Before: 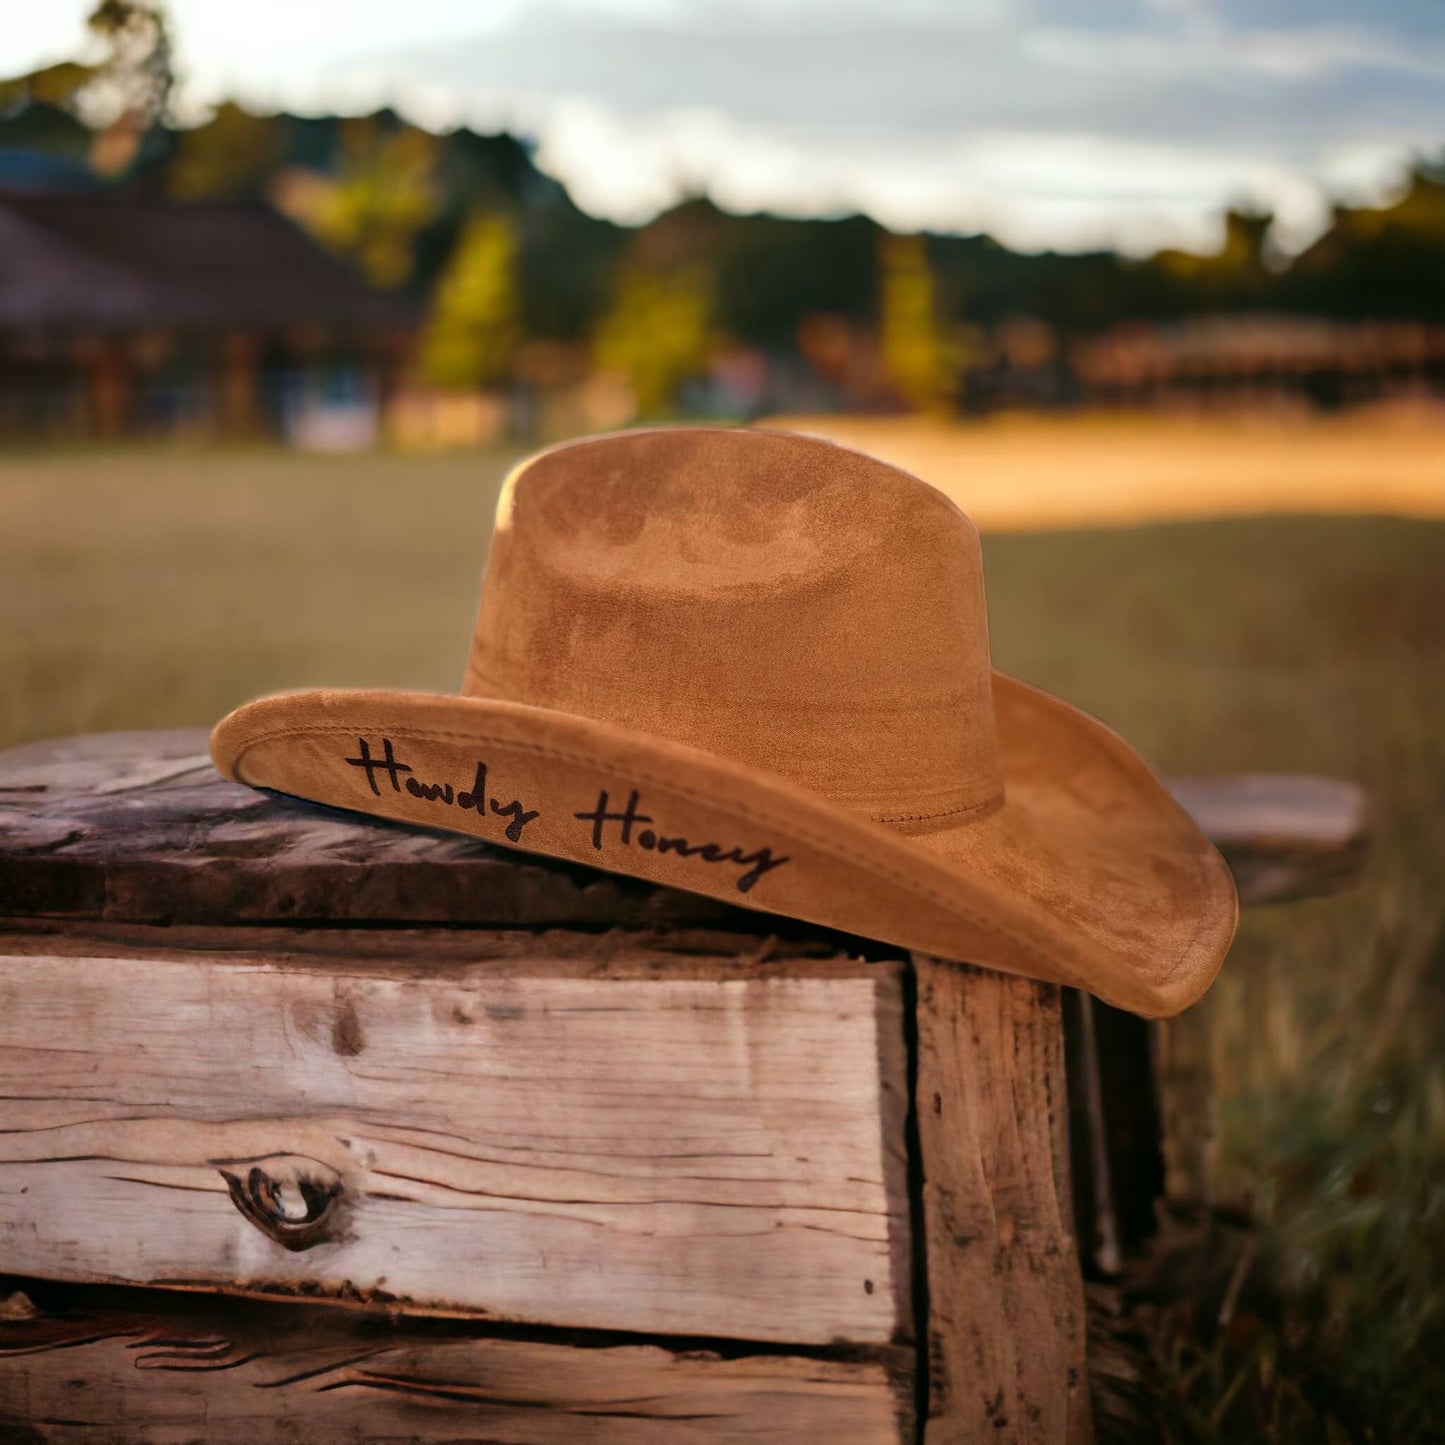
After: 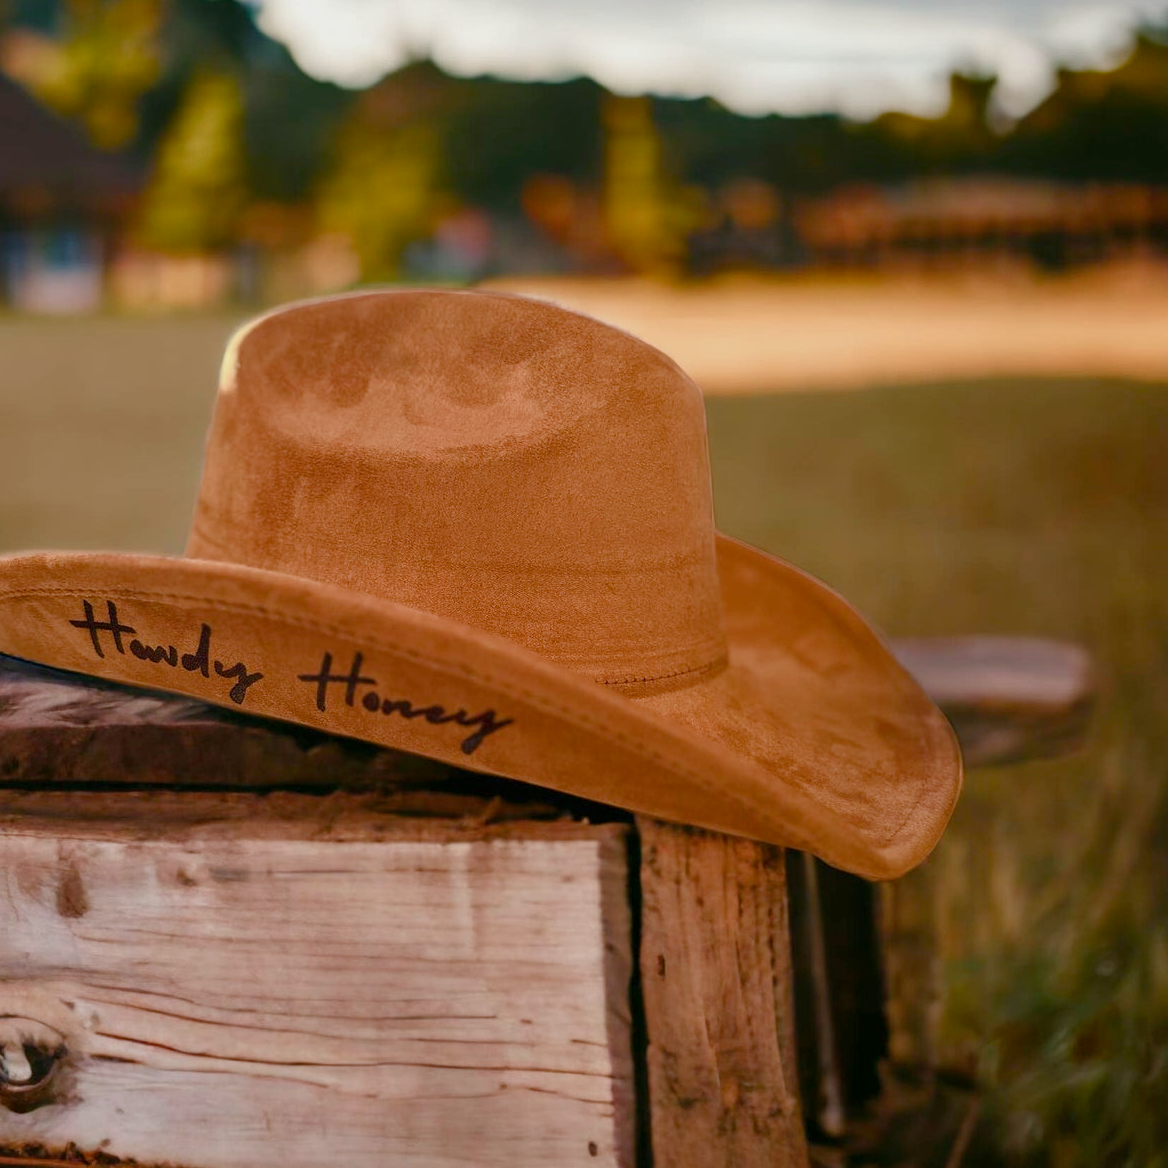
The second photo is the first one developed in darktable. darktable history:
color balance rgb: shadows lift › chroma 1%, shadows lift › hue 113°, highlights gain › chroma 0.2%, highlights gain › hue 333°, perceptual saturation grading › global saturation 20%, perceptual saturation grading › highlights -50%, perceptual saturation grading › shadows 25%, contrast -10%
crop: left 19.159%, top 9.58%, bottom 9.58%
